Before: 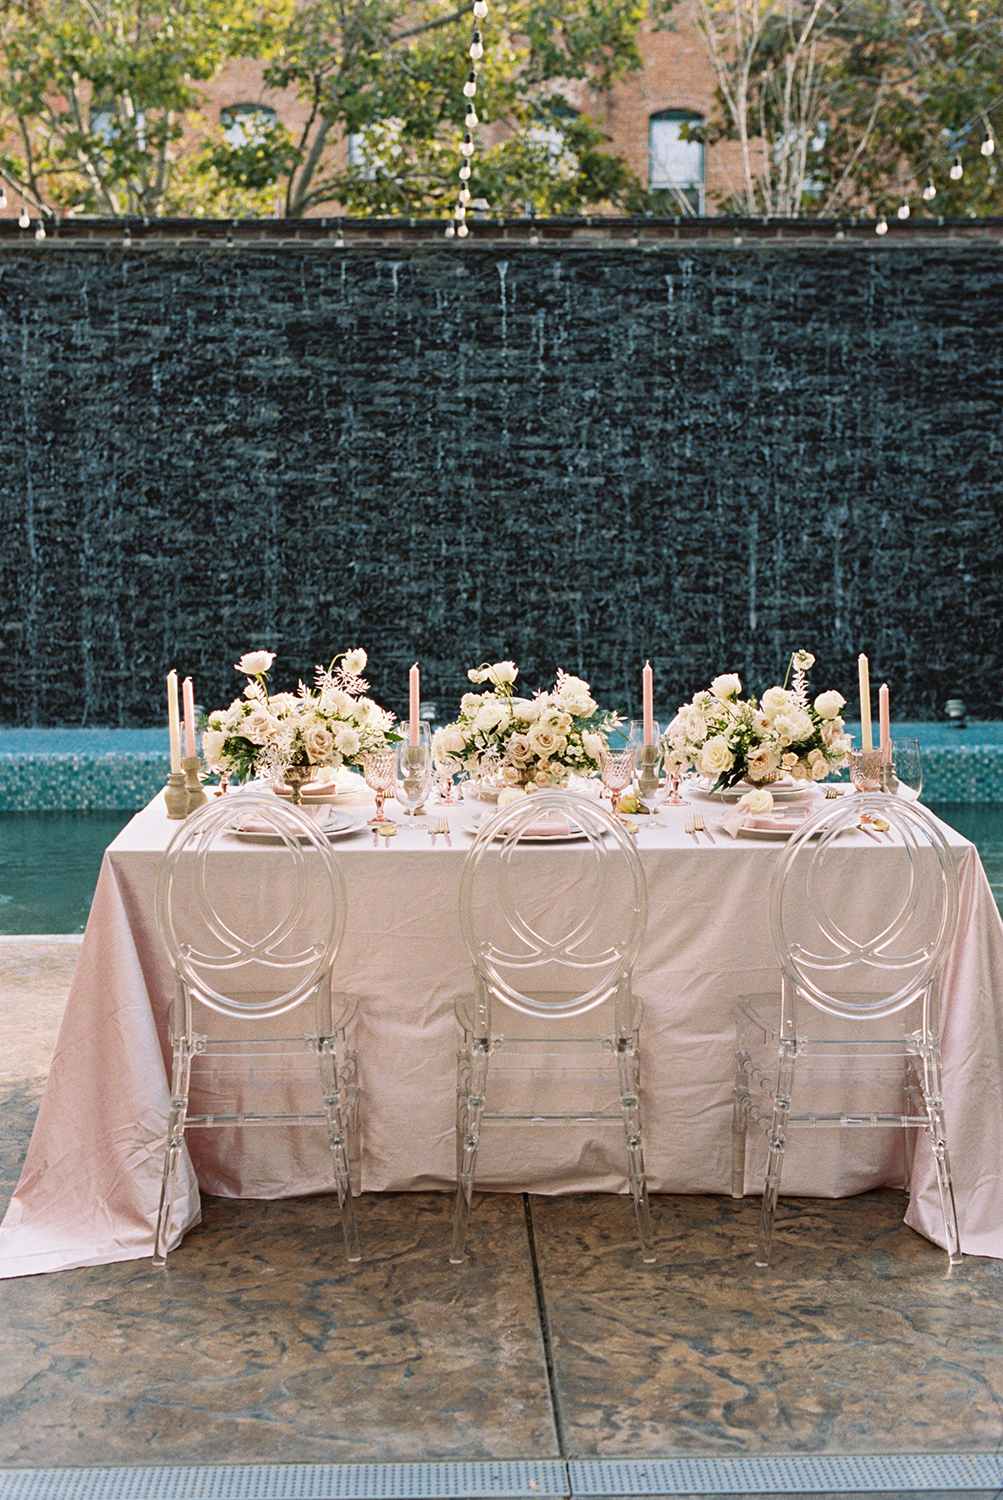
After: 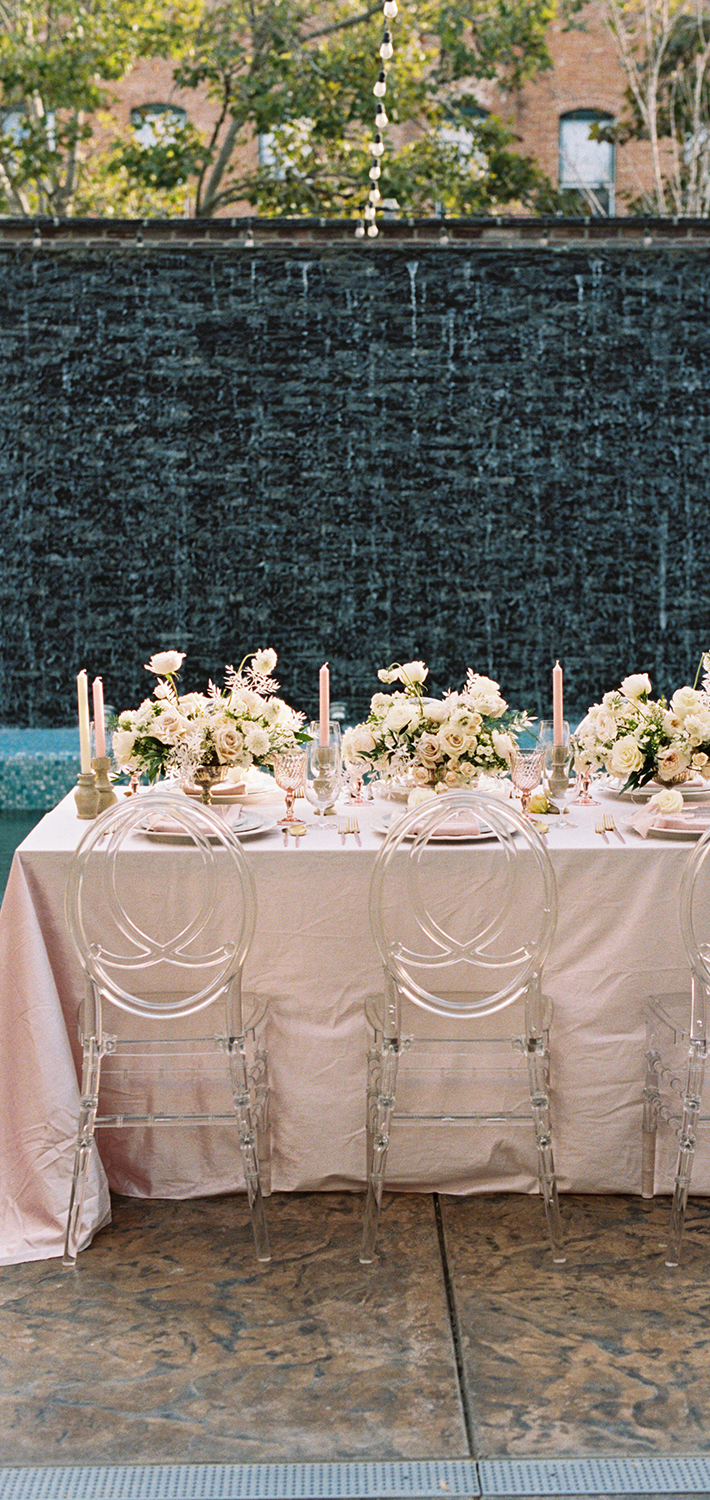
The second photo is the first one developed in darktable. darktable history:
crop and rotate: left 9.027%, right 20.129%
